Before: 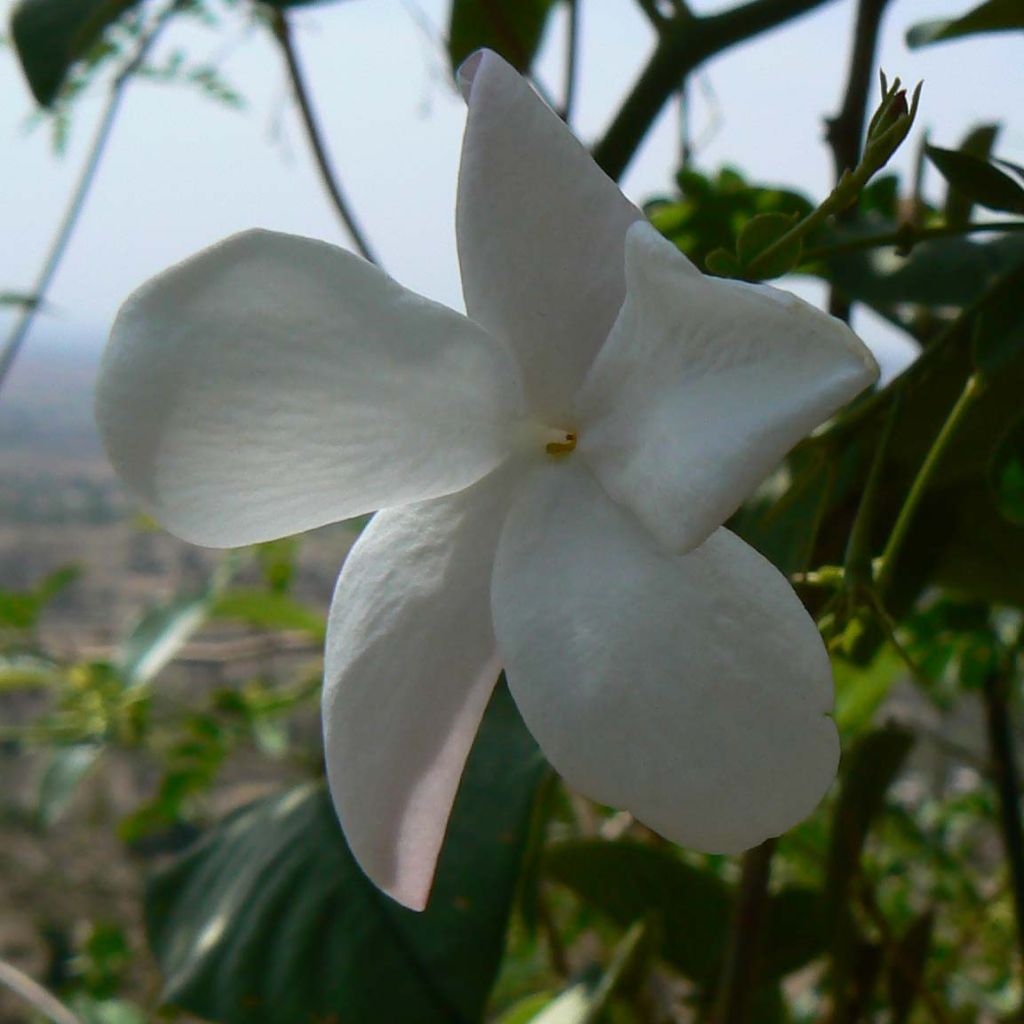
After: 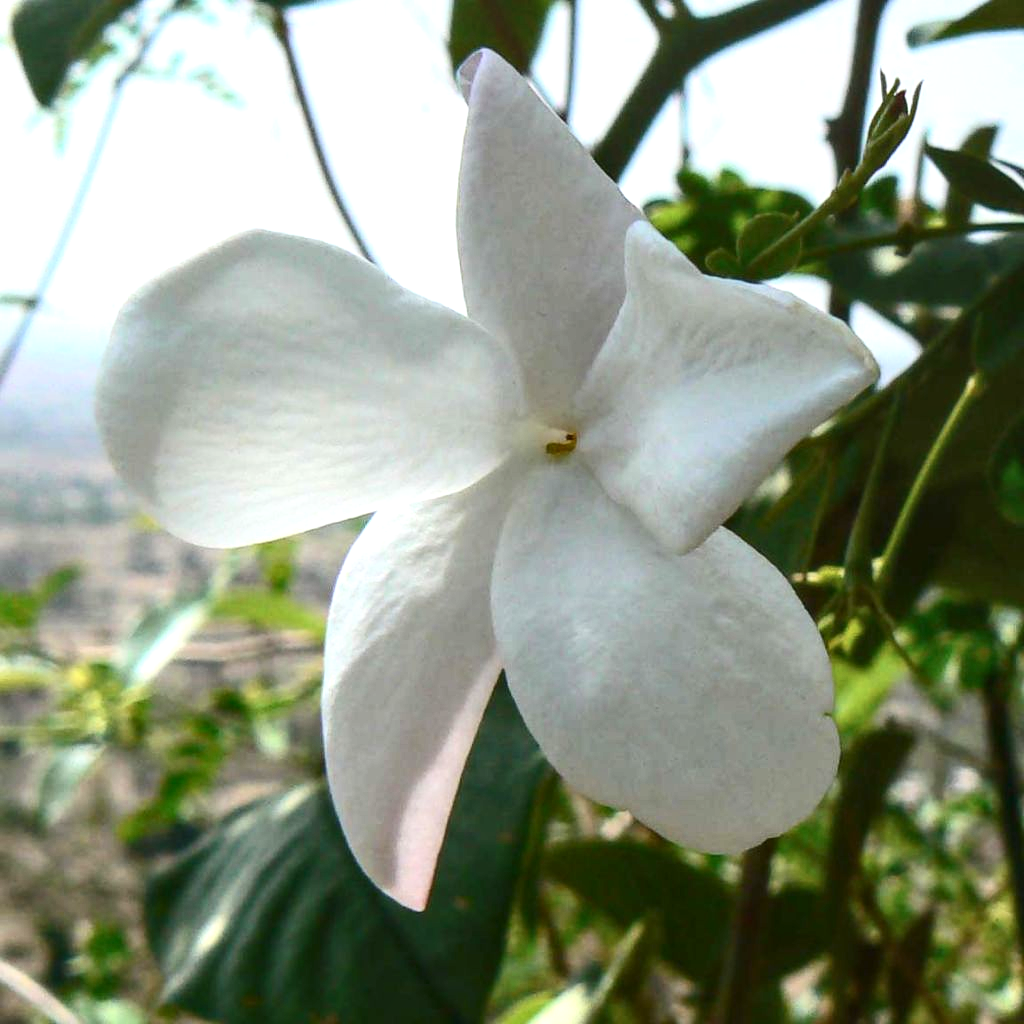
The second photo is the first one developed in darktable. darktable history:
exposure: black level correction 0, exposure 1 EV, compensate highlight preservation false
contrast brightness saturation: contrast 0.242, brightness 0.085
local contrast: on, module defaults
